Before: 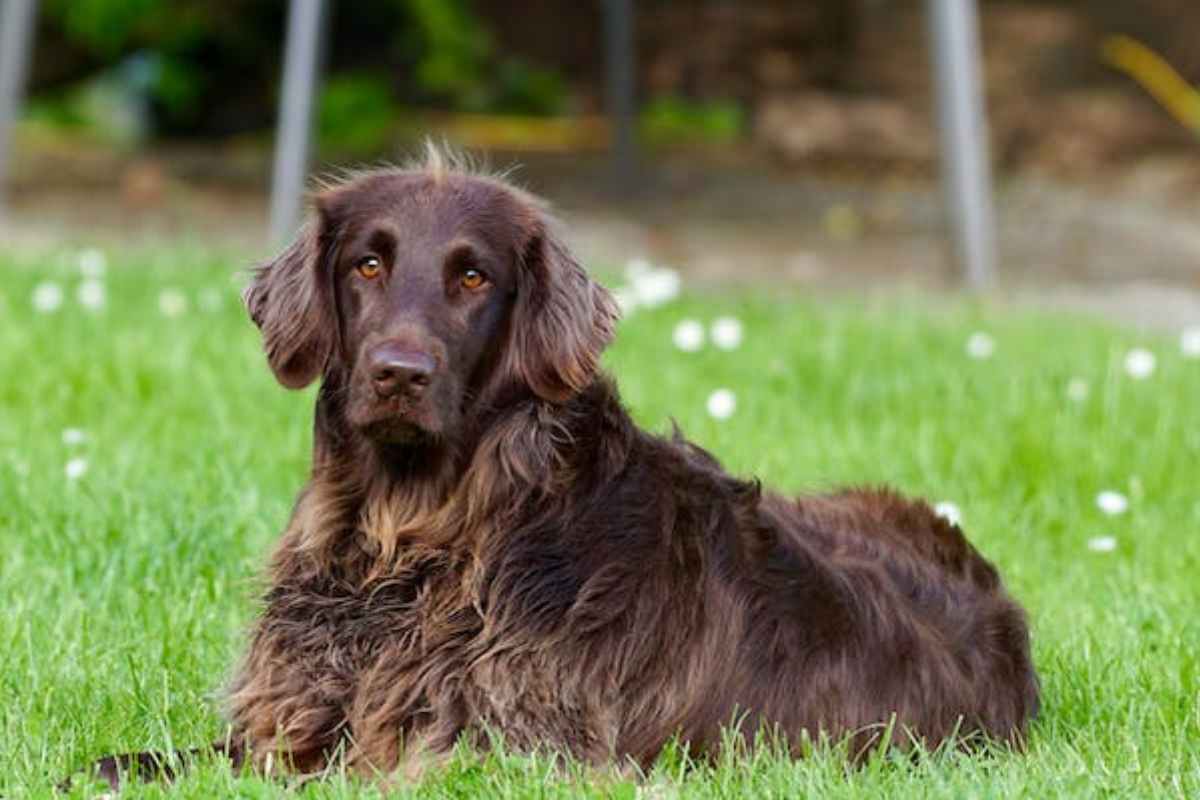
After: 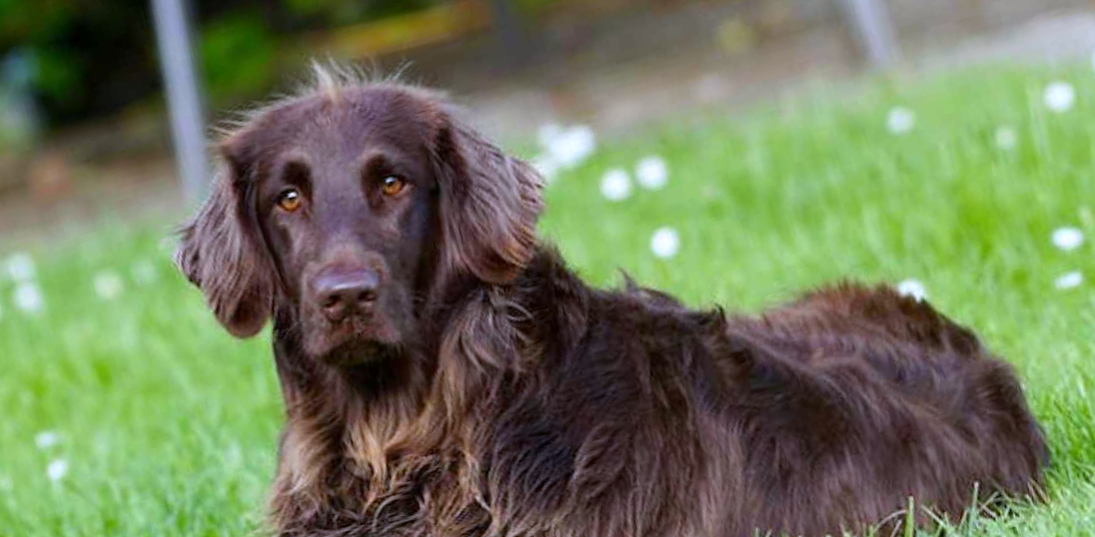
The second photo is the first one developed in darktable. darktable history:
white balance: red 0.967, blue 1.119, emerald 0.756
rotate and perspective: rotation -14.8°, crop left 0.1, crop right 0.903, crop top 0.25, crop bottom 0.748
